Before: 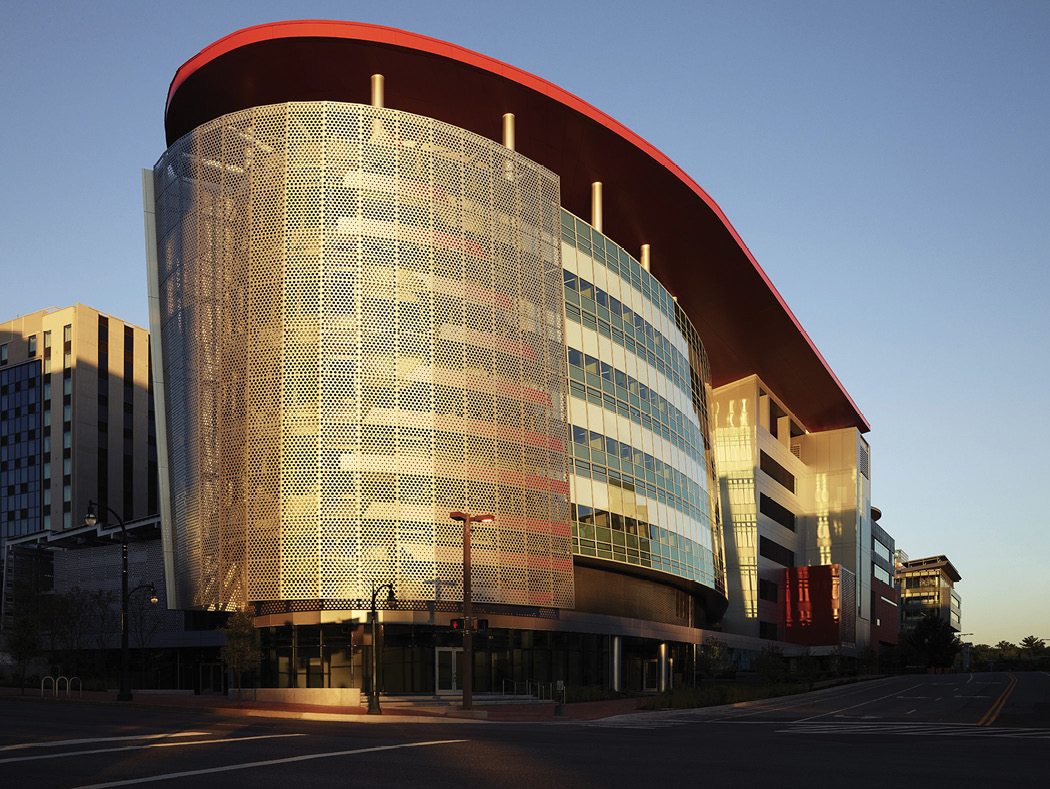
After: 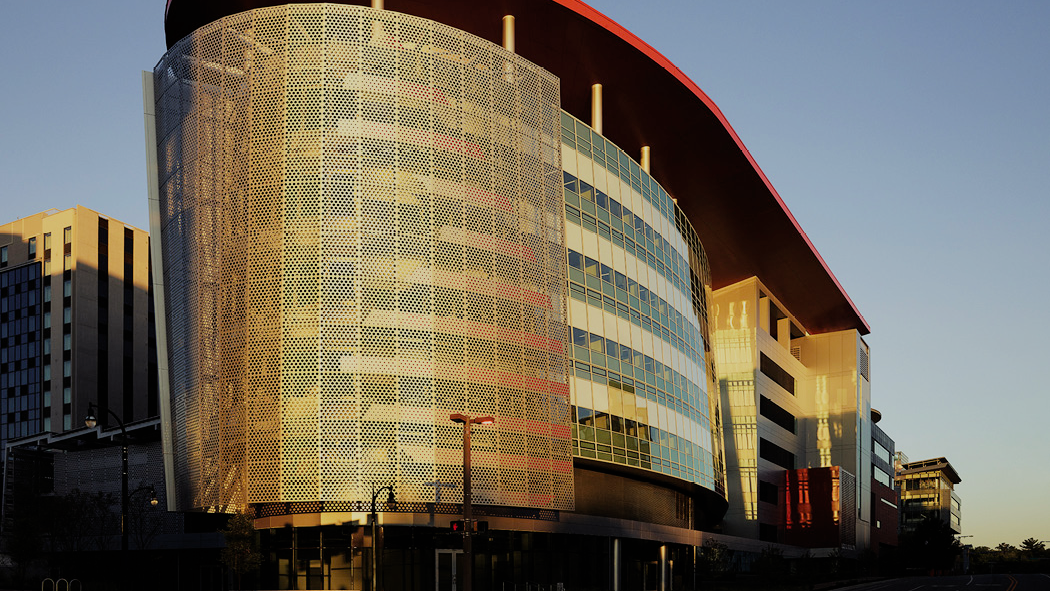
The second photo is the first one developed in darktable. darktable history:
crop and rotate: top 12.5%, bottom 12.5%
filmic rgb: black relative exposure -7.65 EV, white relative exposure 4.56 EV, hardness 3.61
color calibration: output colorfulness [0, 0.315, 0, 0], x 0.341, y 0.355, temperature 5166 K
